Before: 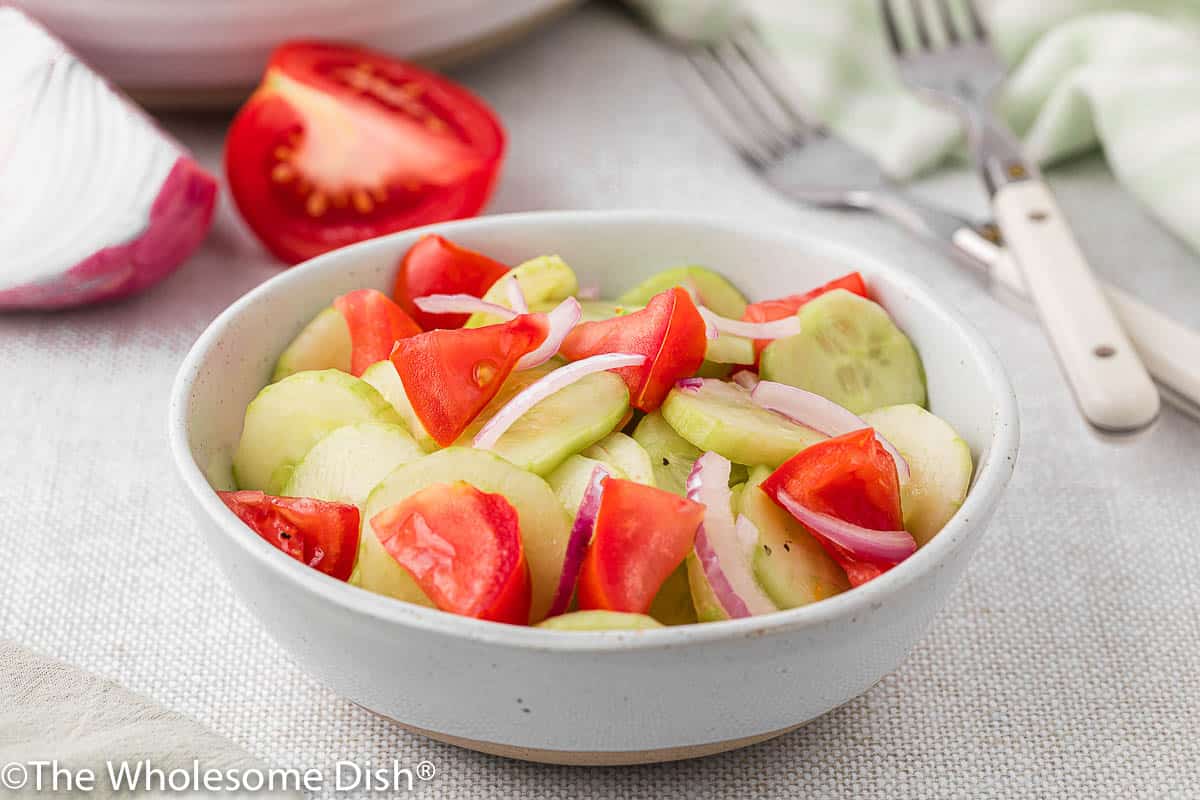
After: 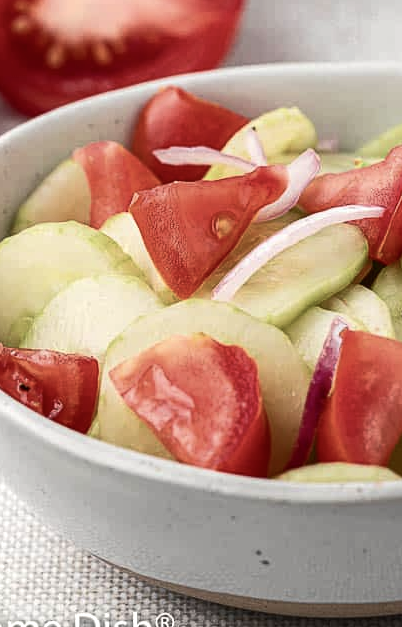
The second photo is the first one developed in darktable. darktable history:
white balance: red 1.009, blue 0.985
color balance rgb: perceptual saturation grading › highlights -31.88%, perceptual saturation grading › mid-tones 5.8%, perceptual saturation grading › shadows 18.12%, perceptual brilliance grading › highlights 3.62%, perceptual brilliance grading › mid-tones -18.12%, perceptual brilliance grading › shadows -41.3%
crop and rotate: left 21.77%, top 18.528%, right 44.676%, bottom 2.997%
